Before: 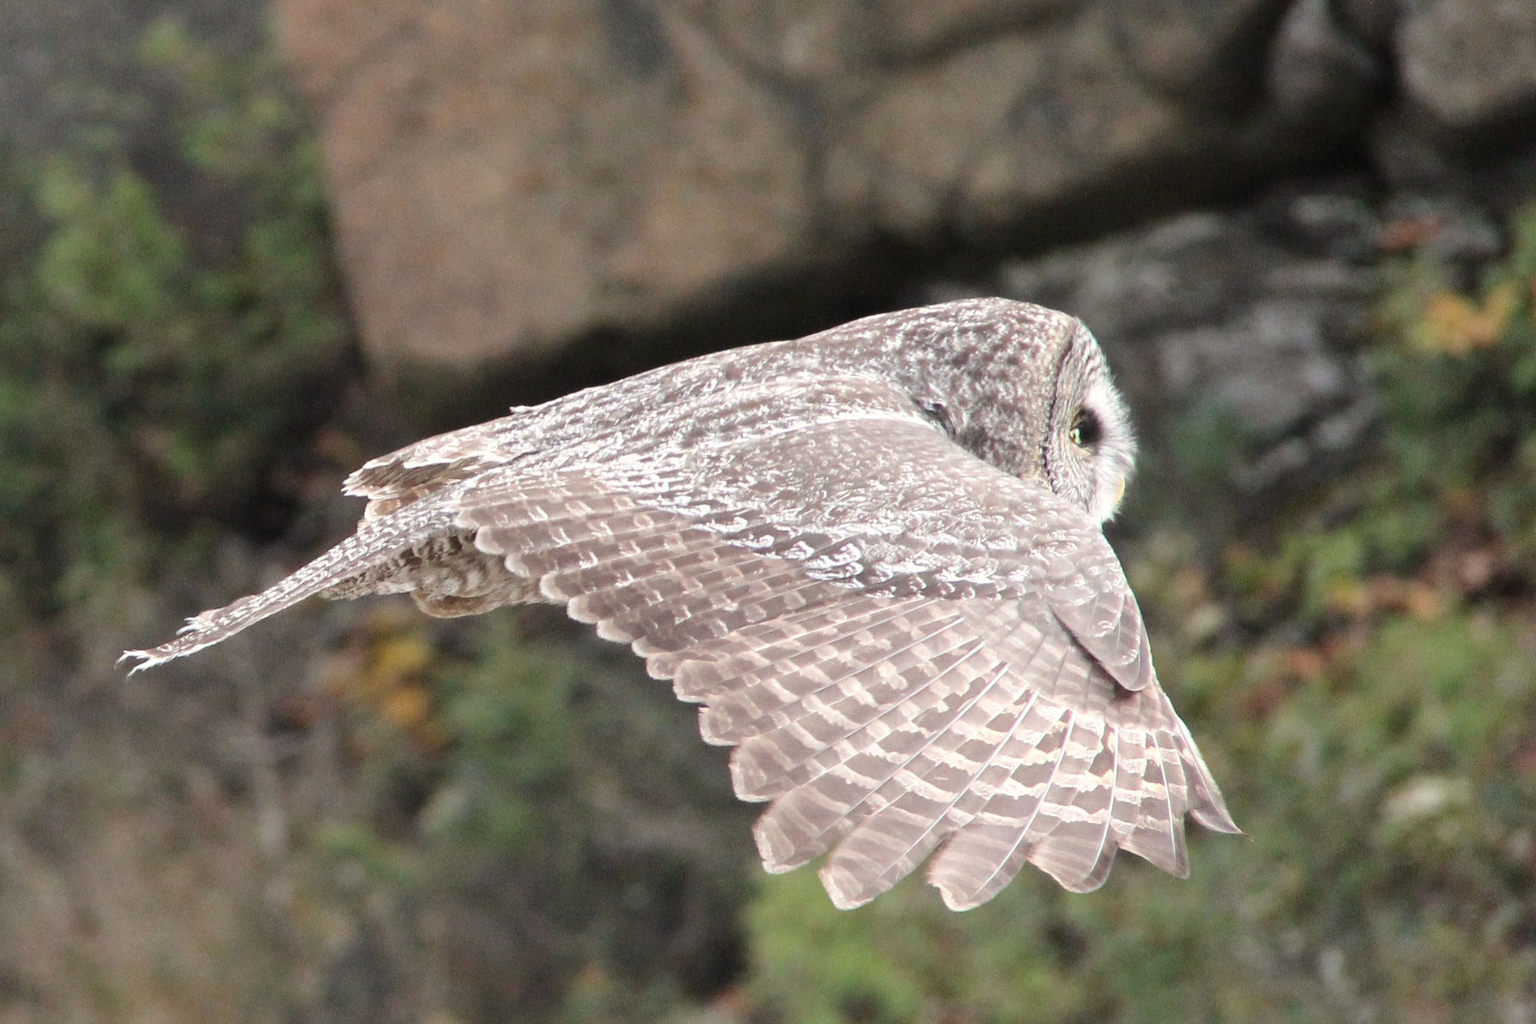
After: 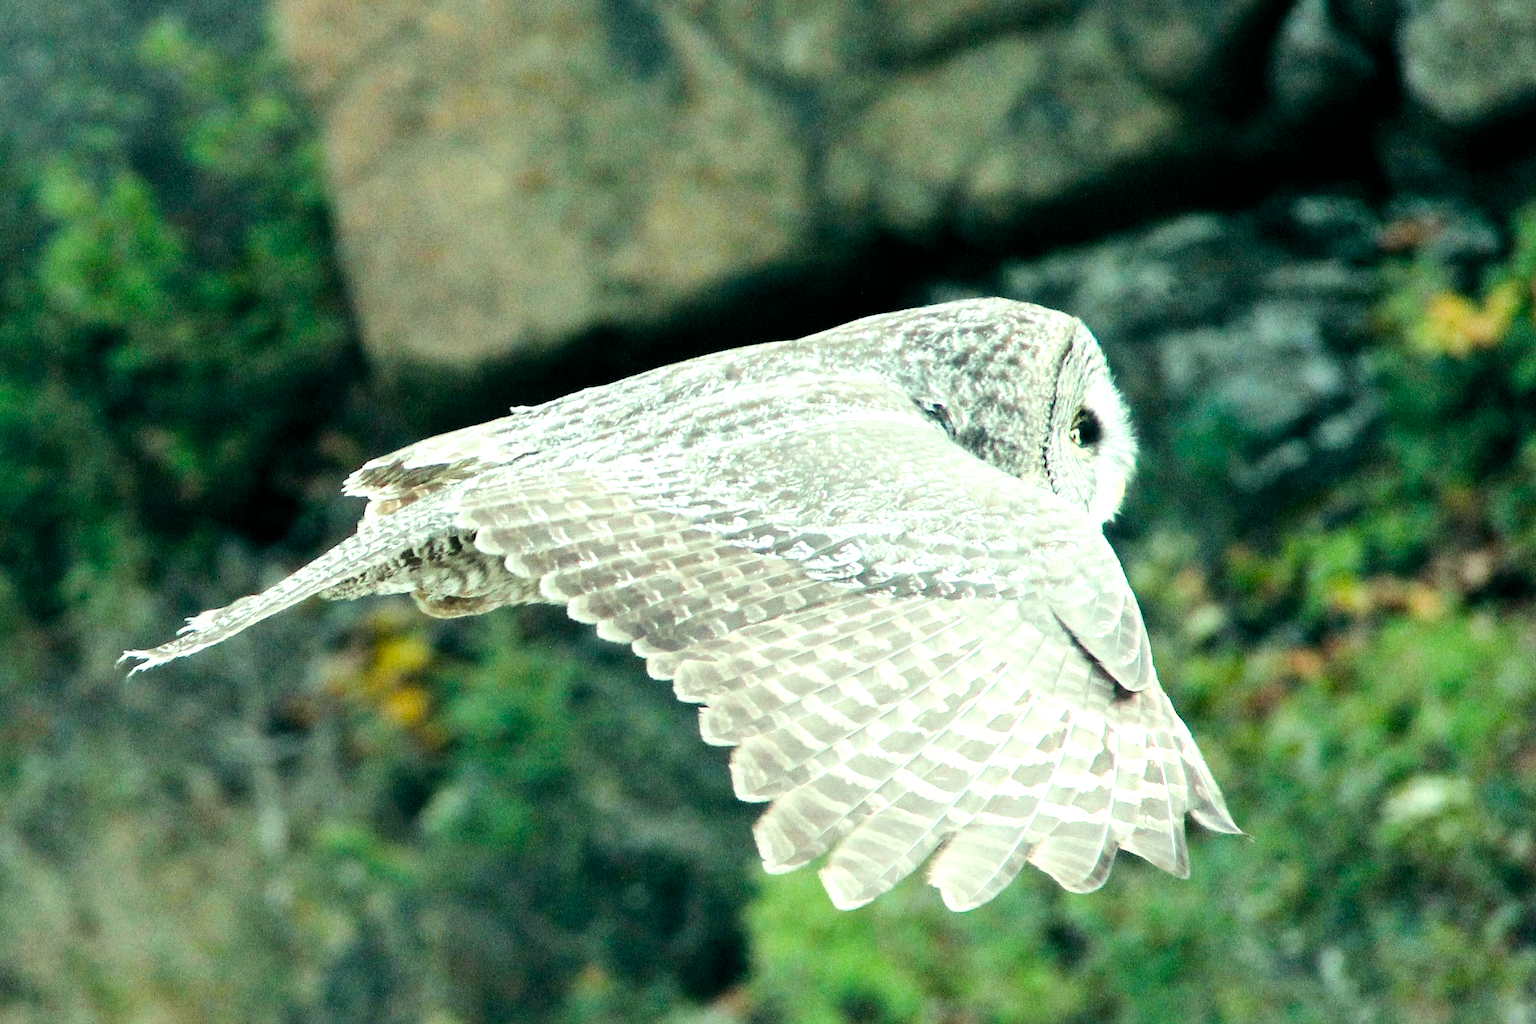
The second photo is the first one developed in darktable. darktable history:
filmic rgb: black relative exposure -7.65 EV, white relative exposure 4.56 EV, hardness 3.61
color balance rgb: shadows lift › luminance -7.7%, shadows lift › chroma 2.13%, shadows lift › hue 165.27°, power › luminance -7.77%, power › chroma 1.1%, power › hue 215.88°, highlights gain › luminance 15.15%, highlights gain › chroma 7%, highlights gain › hue 125.57°, global offset › luminance -0.33%, global offset › chroma 0.11%, global offset › hue 165.27°, perceptual saturation grading › global saturation 24.42%, perceptual saturation grading › highlights -24.42%, perceptual saturation grading › mid-tones 24.42%, perceptual saturation grading › shadows 40%, perceptual brilliance grading › global brilliance -5%, perceptual brilliance grading › highlights 24.42%, perceptual brilliance grading › mid-tones 7%, perceptual brilliance grading › shadows -5%
levels: levels [0, 0.43, 0.859]
